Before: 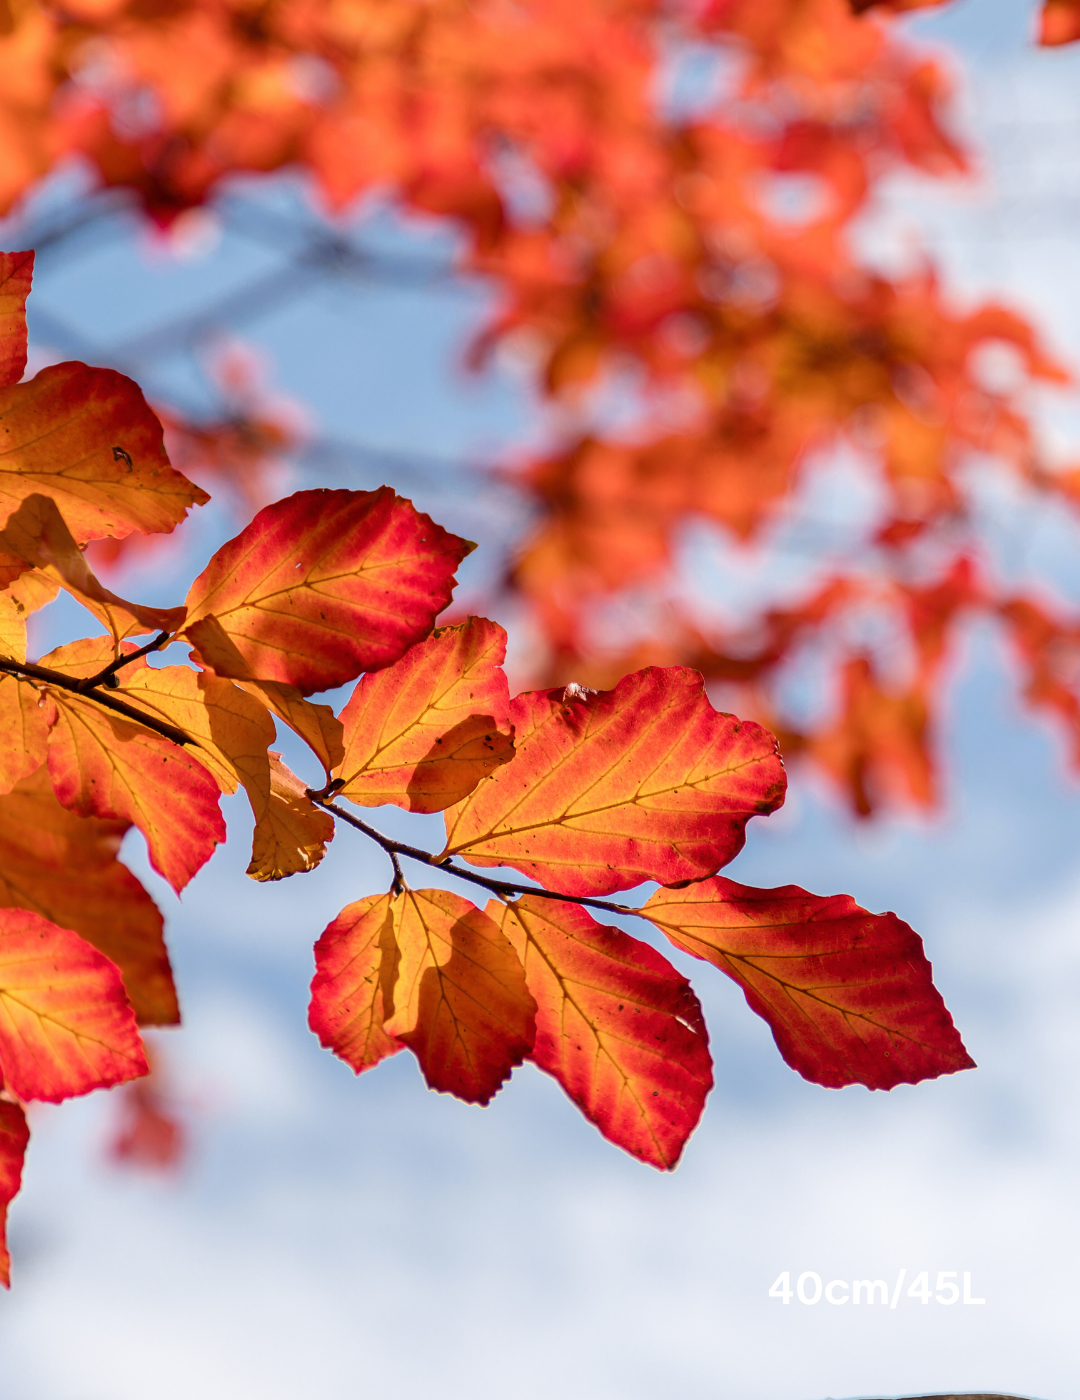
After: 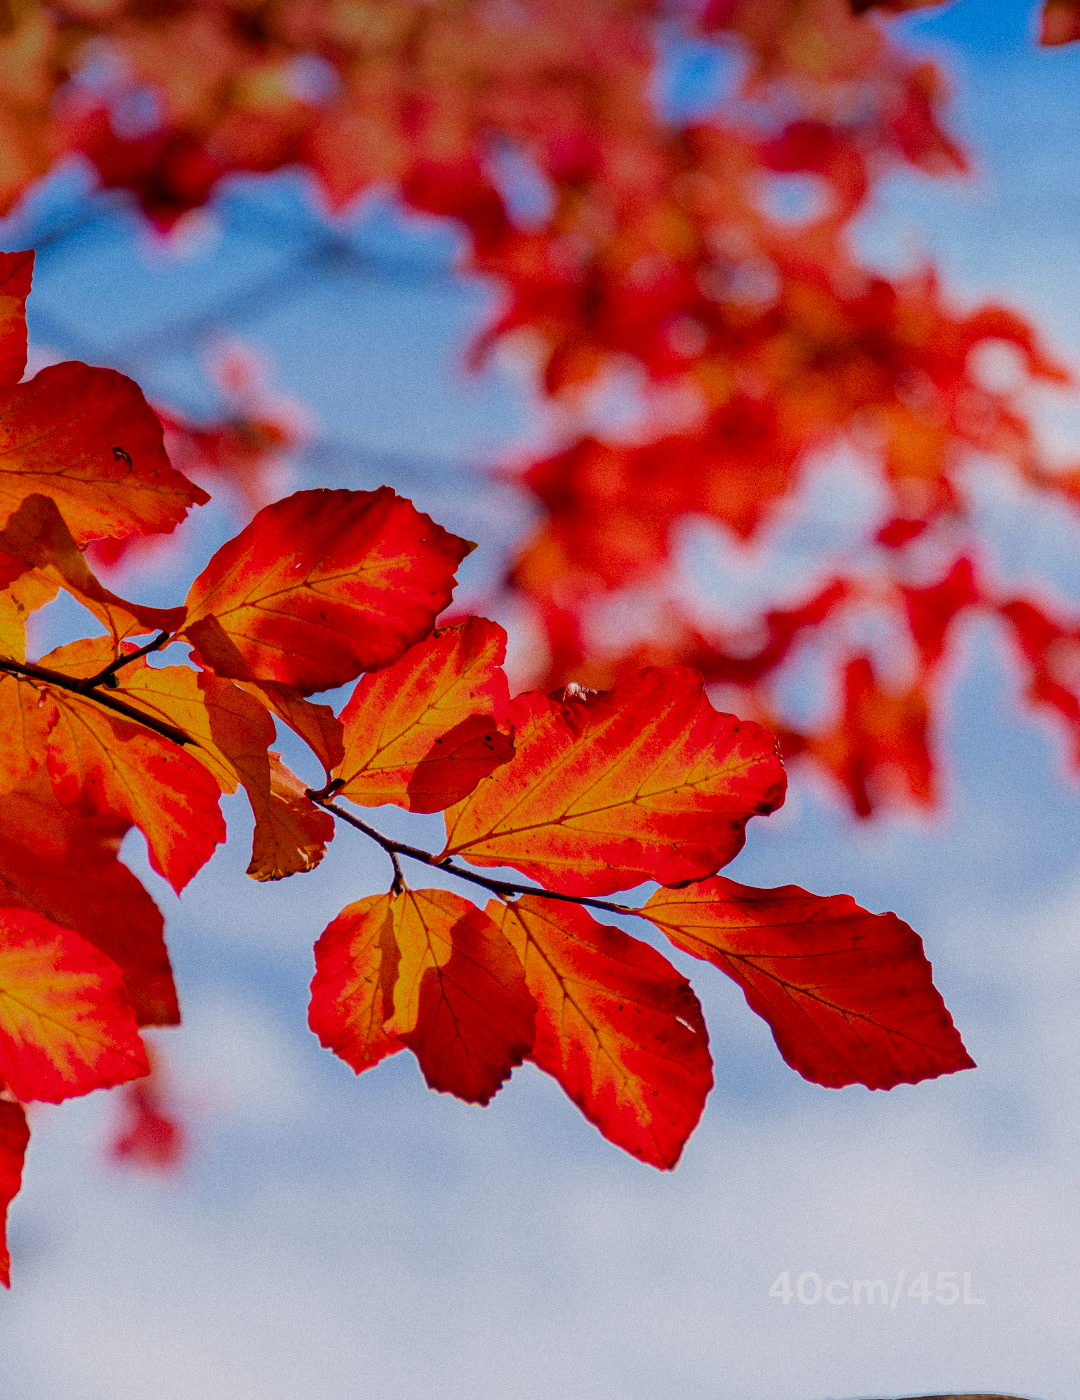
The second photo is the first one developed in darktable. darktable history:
local contrast: mode bilateral grid, contrast 15, coarseness 36, detail 105%, midtone range 0.2
graduated density: density 2.02 EV, hardness 44%, rotation 0.374°, offset 8.21, hue 208.8°, saturation 97%
filmic rgb: black relative exposure -7.65 EV, white relative exposure 4.56 EV, hardness 3.61
white balance: red 1.004, blue 1.024
grain: coarseness 0.09 ISO
color zones: curves: ch0 [(0, 0.425) (0.143, 0.422) (0.286, 0.42) (0.429, 0.419) (0.571, 0.419) (0.714, 0.42) (0.857, 0.422) (1, 0.425)]; ch1 [(0, 0.666) (0.143, 0.669) (0.286, 0.671) (0.429, 0.67) (0.571, 0.67) (0.714, 0.67) (0.857, 0.67) (1, 0.666)]
